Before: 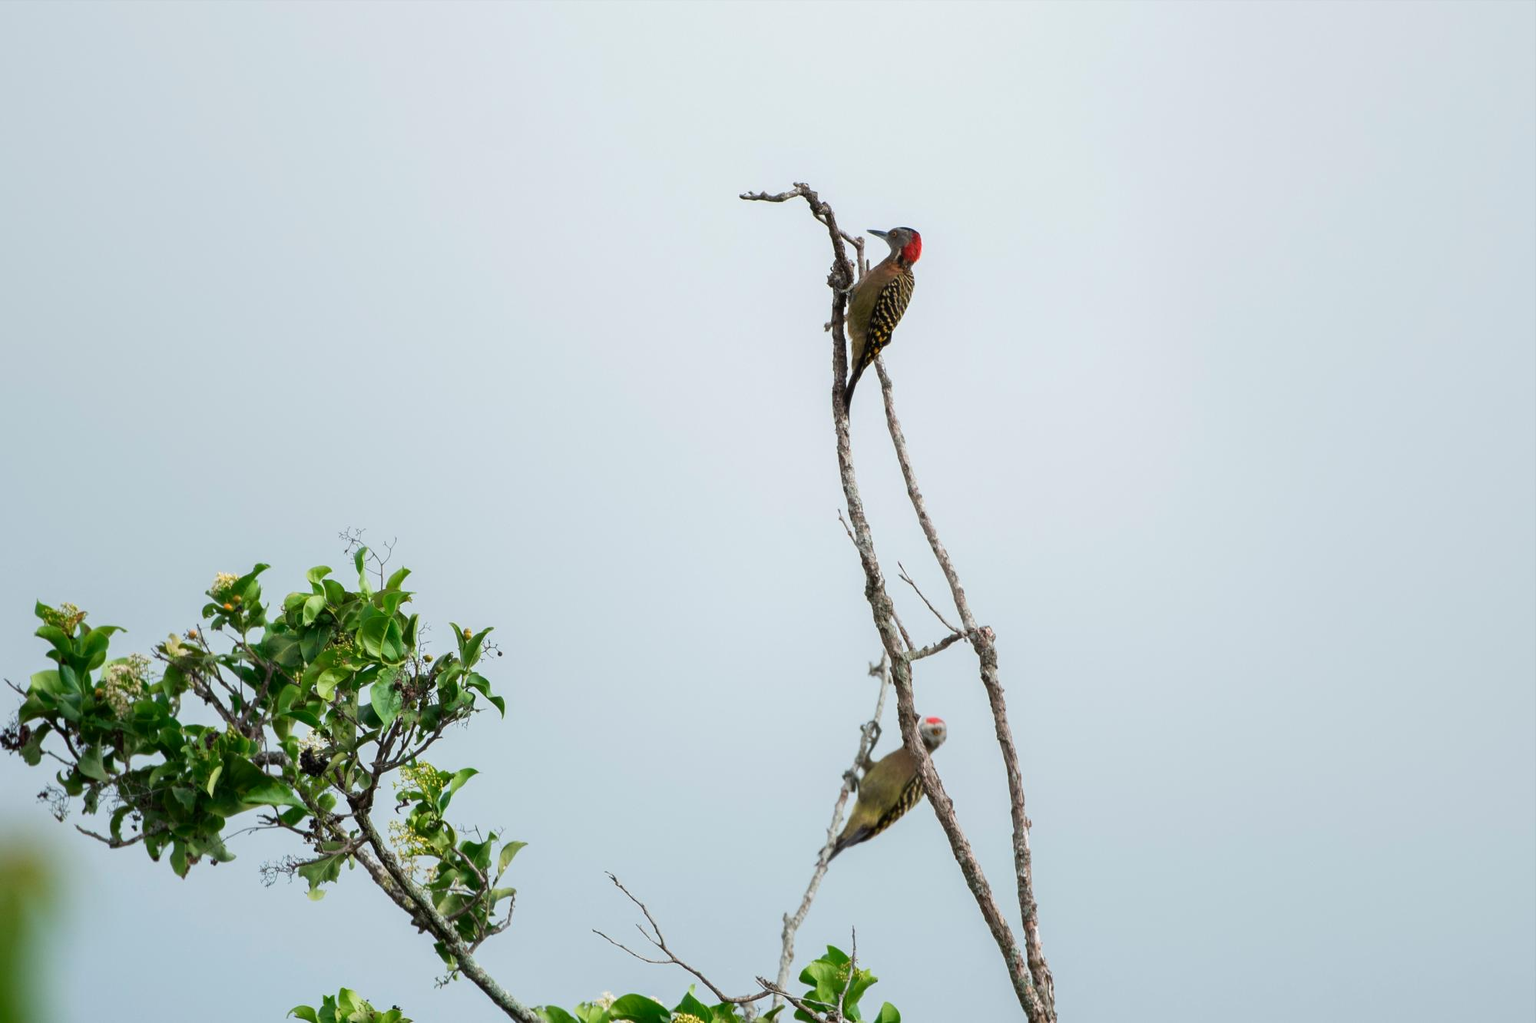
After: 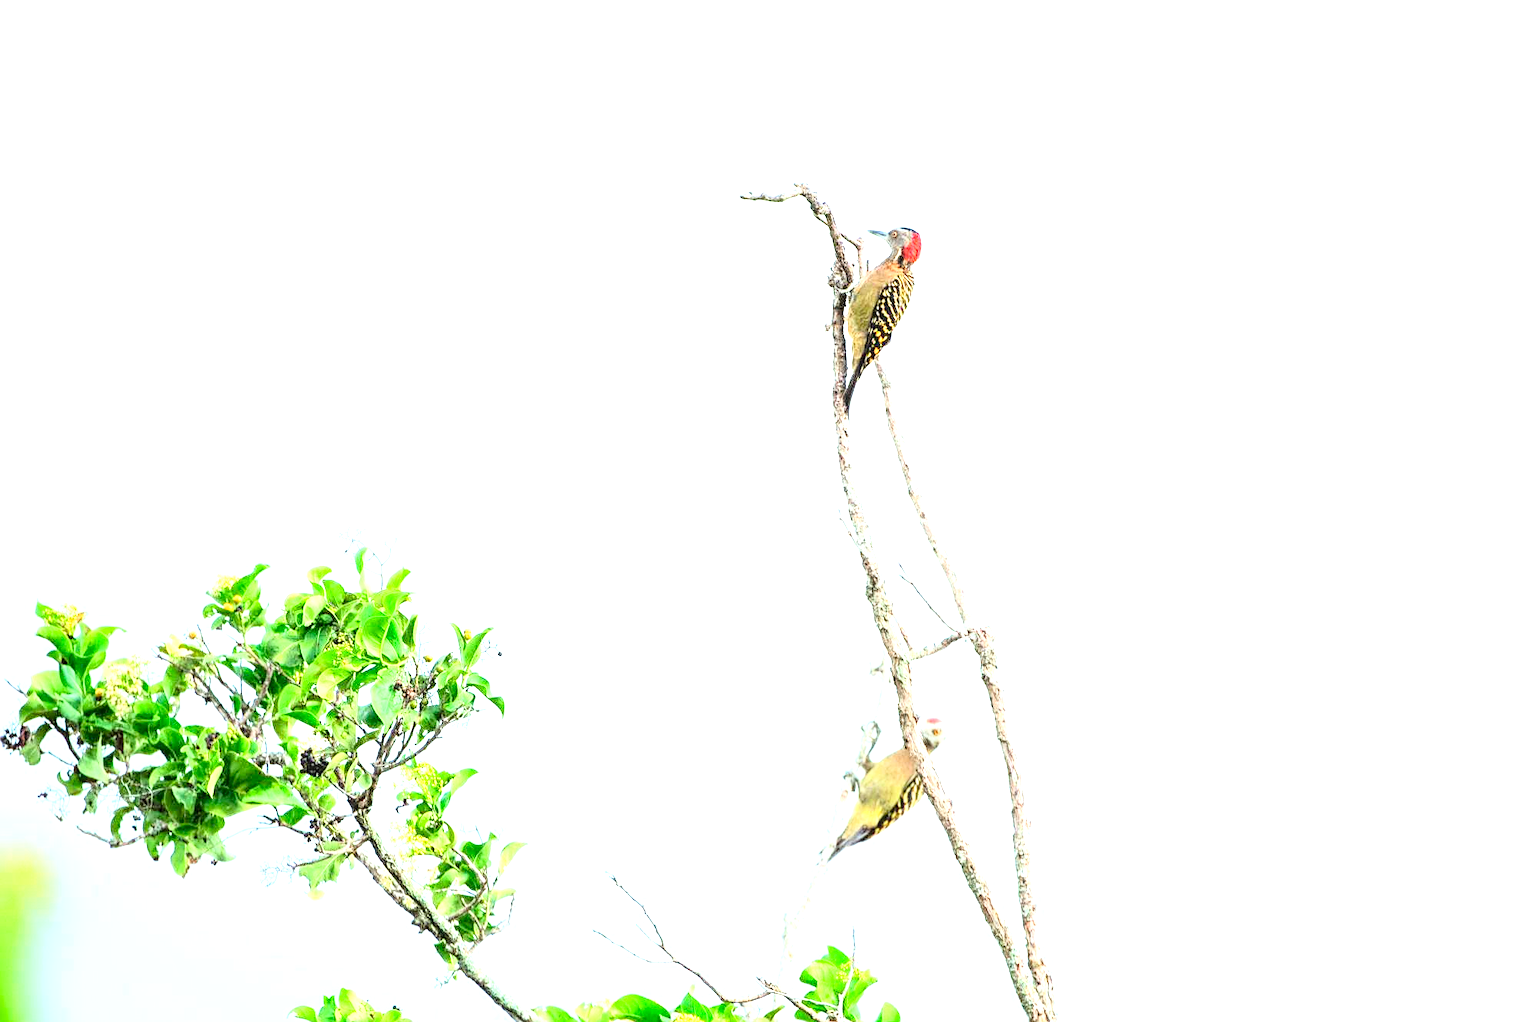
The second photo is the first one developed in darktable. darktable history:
local contrast: on, module defaults
sharpen: radius 1.967
base curve: curves: ch0 [(0, 0) (0.028, 0.03) (0.121, 0.232) (0.46, 0.748) (0.859, 0.968) (1, 1)]
color calibration: illuminant Planckian (black body), x 0.351, y 0.352, temperature 4794.27 K
exposure: black level correction 0.001, exposure 2.607 EV, compensate exposure bias true, compensate highlight preservation false
white balance: emerald 1
